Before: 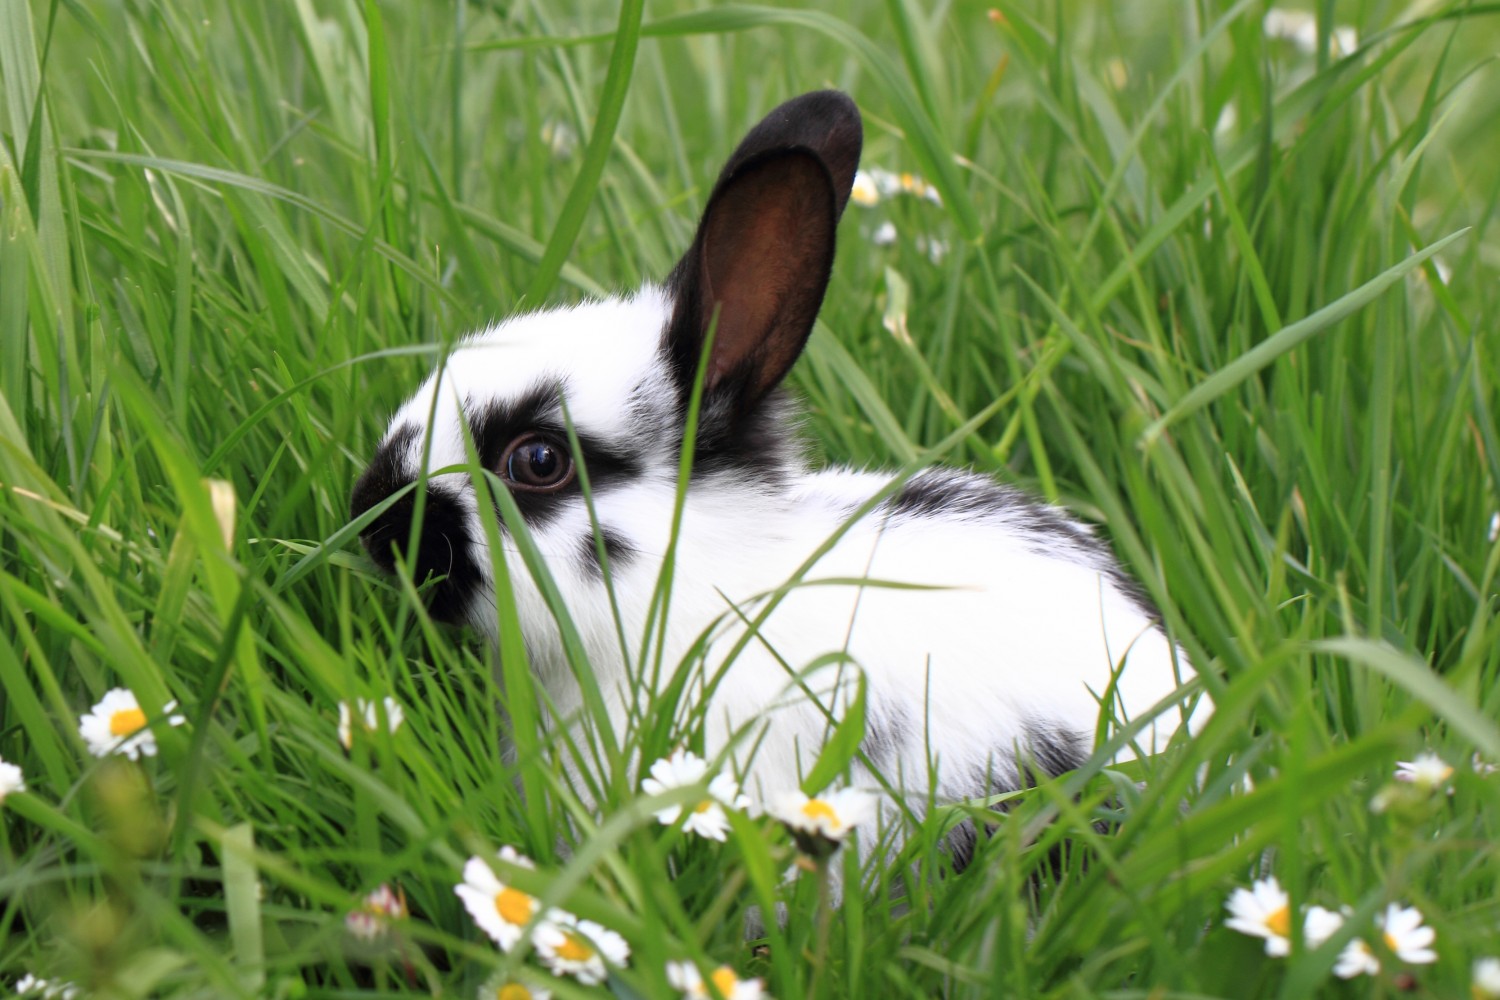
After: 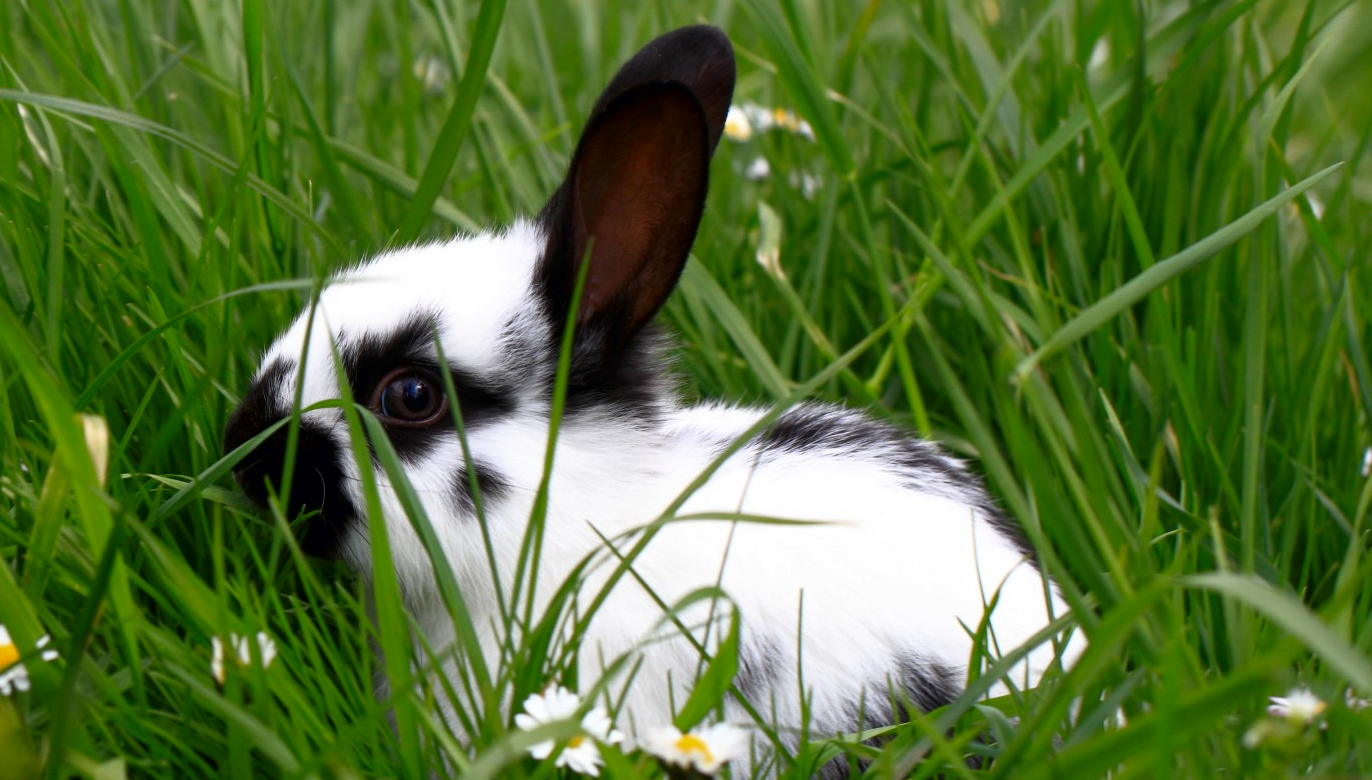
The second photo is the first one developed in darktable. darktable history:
contrast brightness saturation: brightness -0.213, saturation 0.077
crop: left 8.512%, top 6.579%, bottom 15.33%
tone equalizer: edges refinement/feathering 500, mask exposure compensation -1.57 EV, preserve details no
